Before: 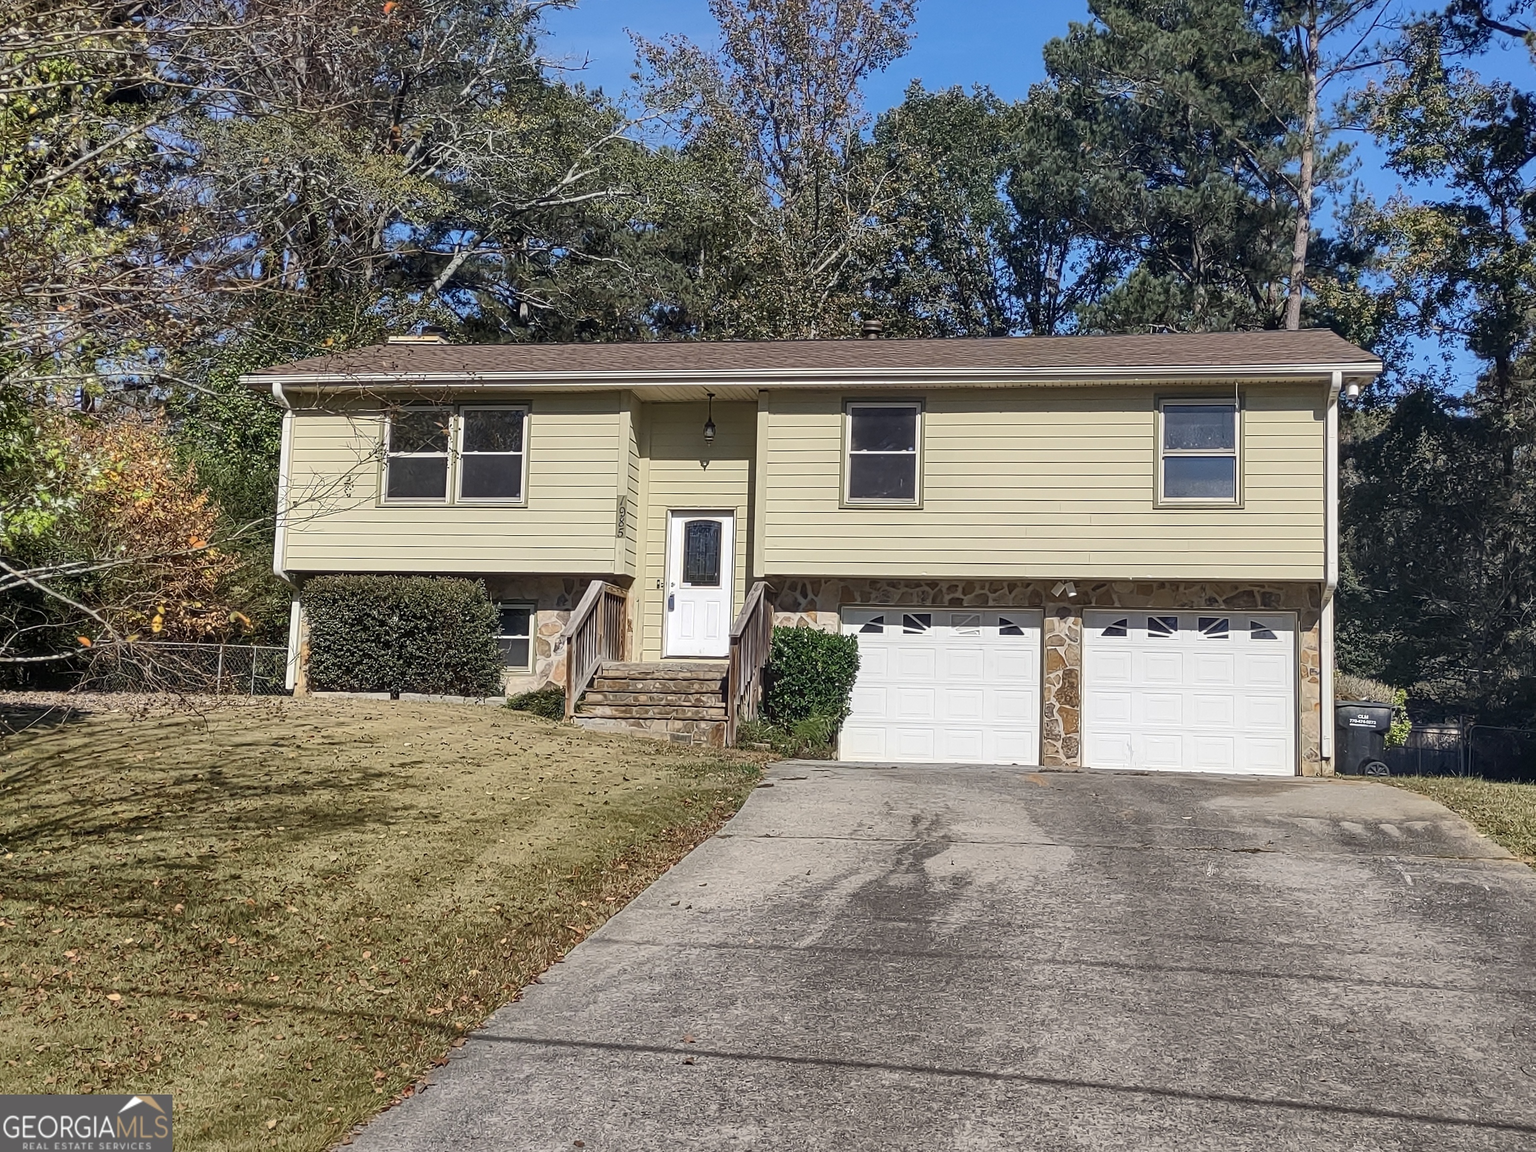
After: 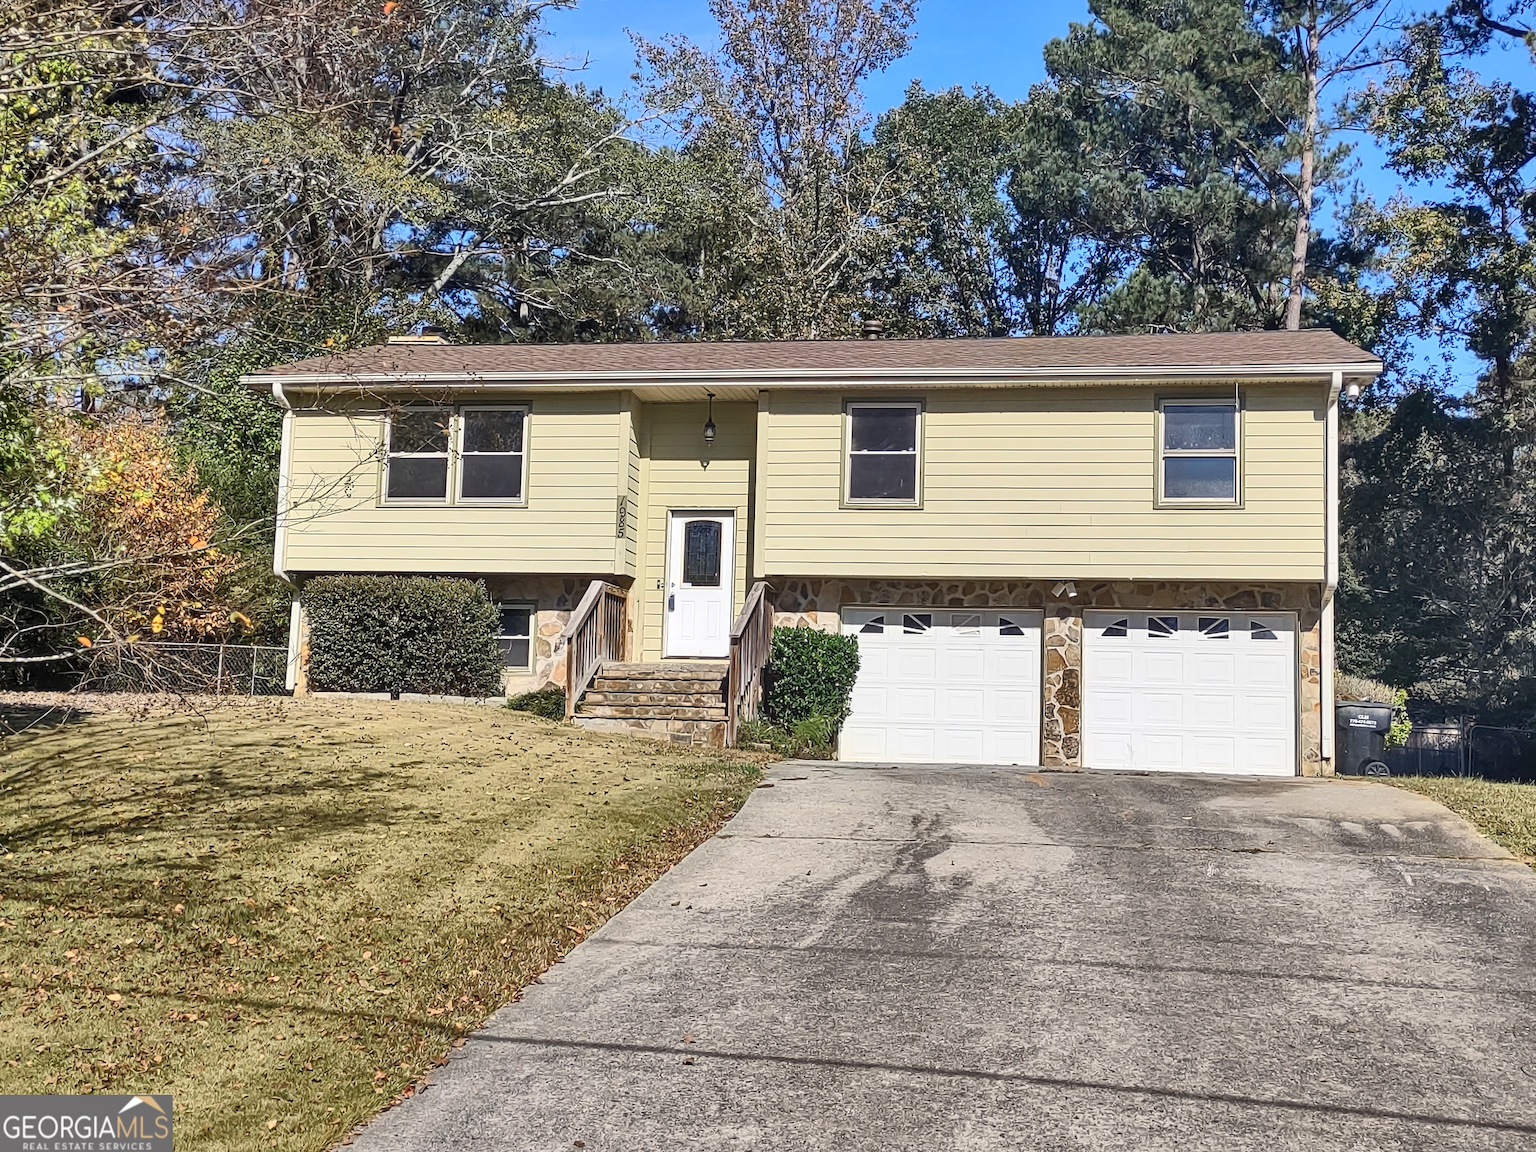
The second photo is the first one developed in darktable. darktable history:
contrast brightness saturation: contrast 0.2, brightness 0.16, saturation 0.22
shadows and highlights: highlights color adjustment 0%, low approximation 0.01, soften with gaussian
